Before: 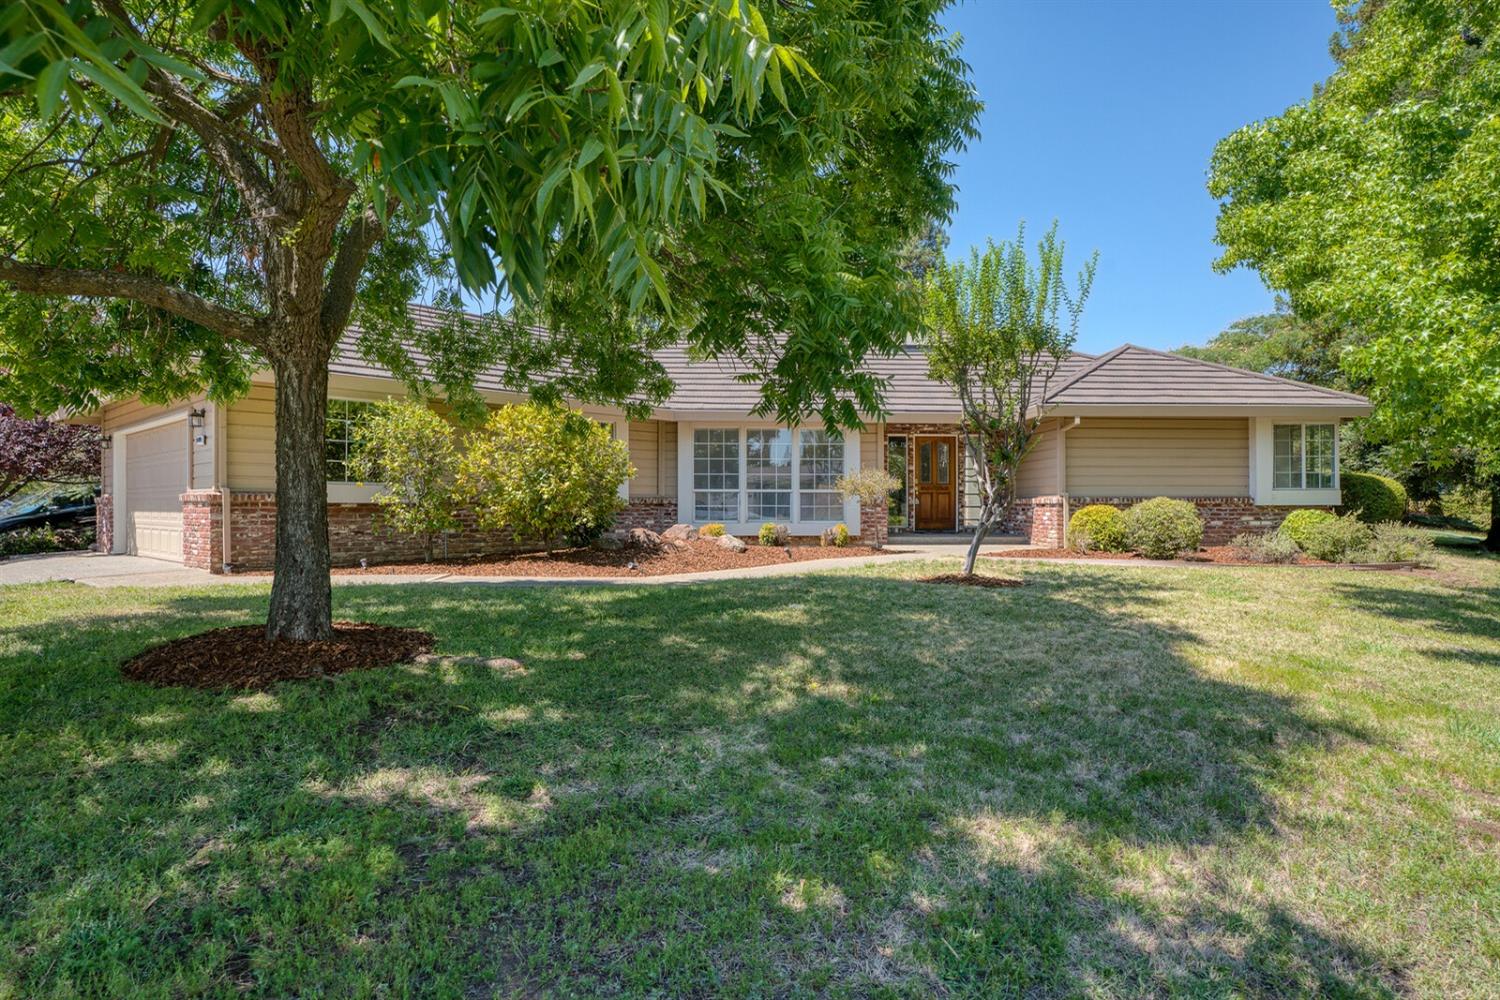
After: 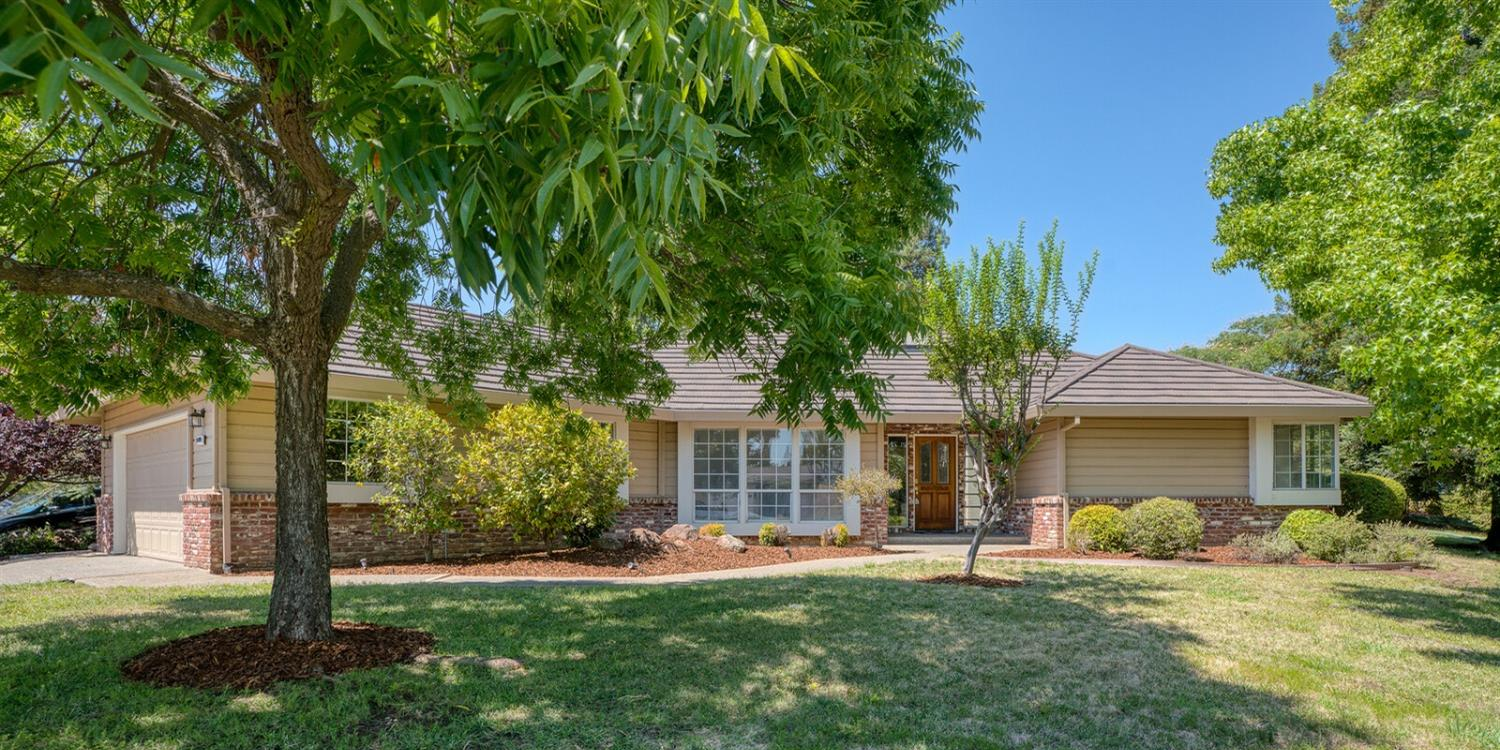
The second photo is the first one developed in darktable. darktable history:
crop: bottom 24.915%
